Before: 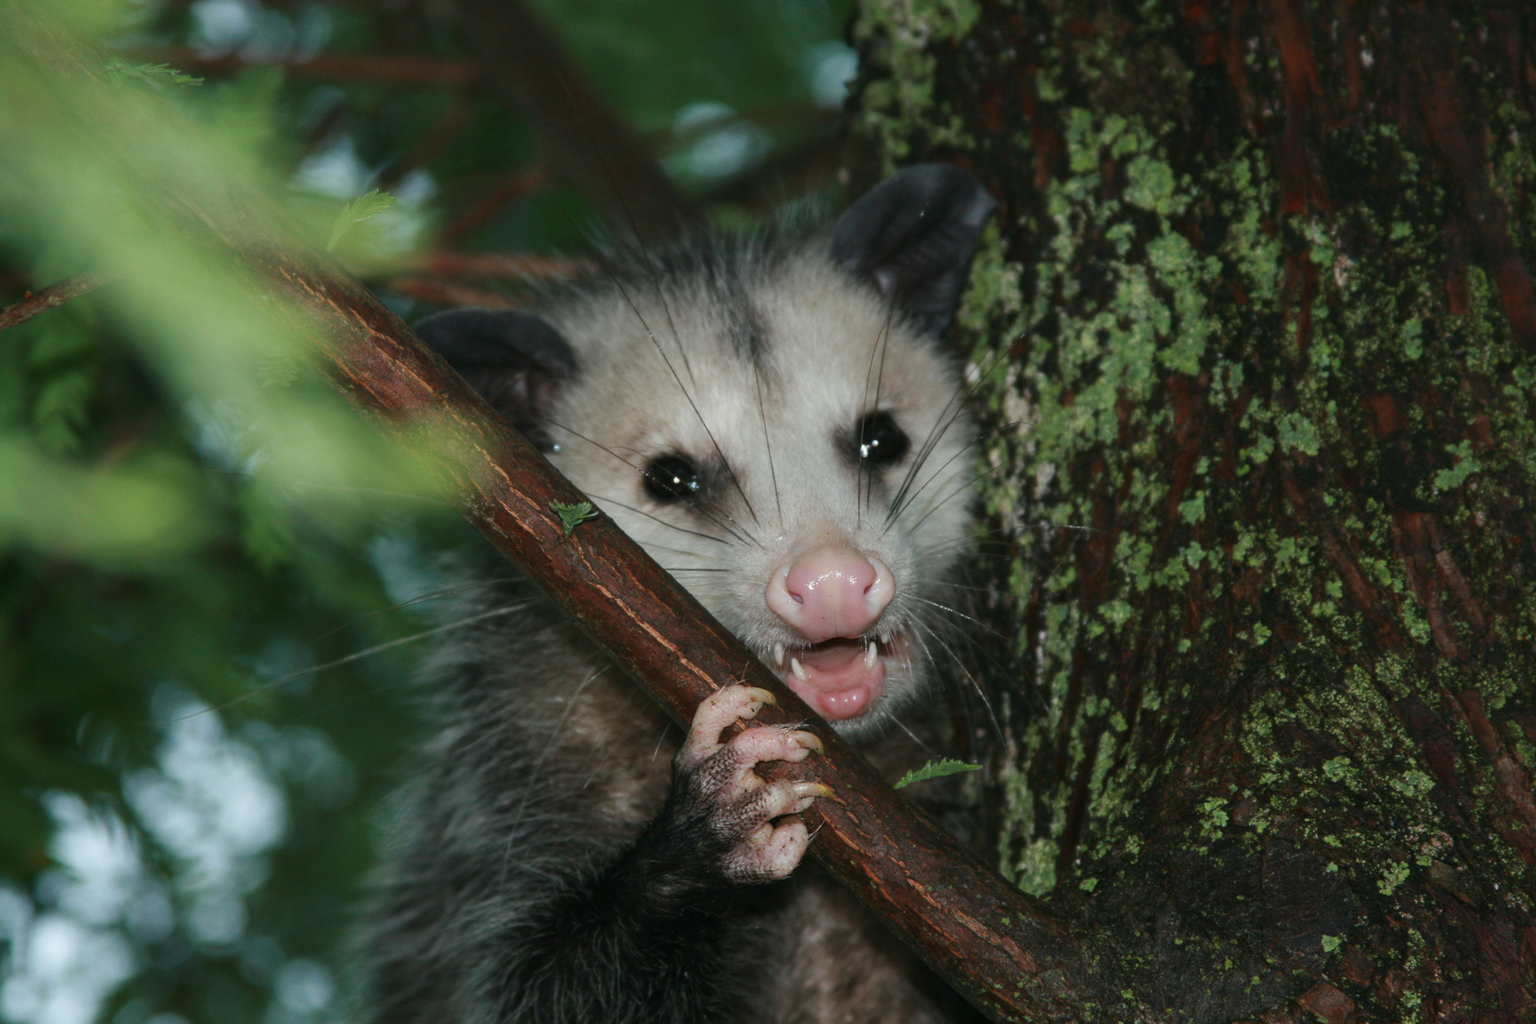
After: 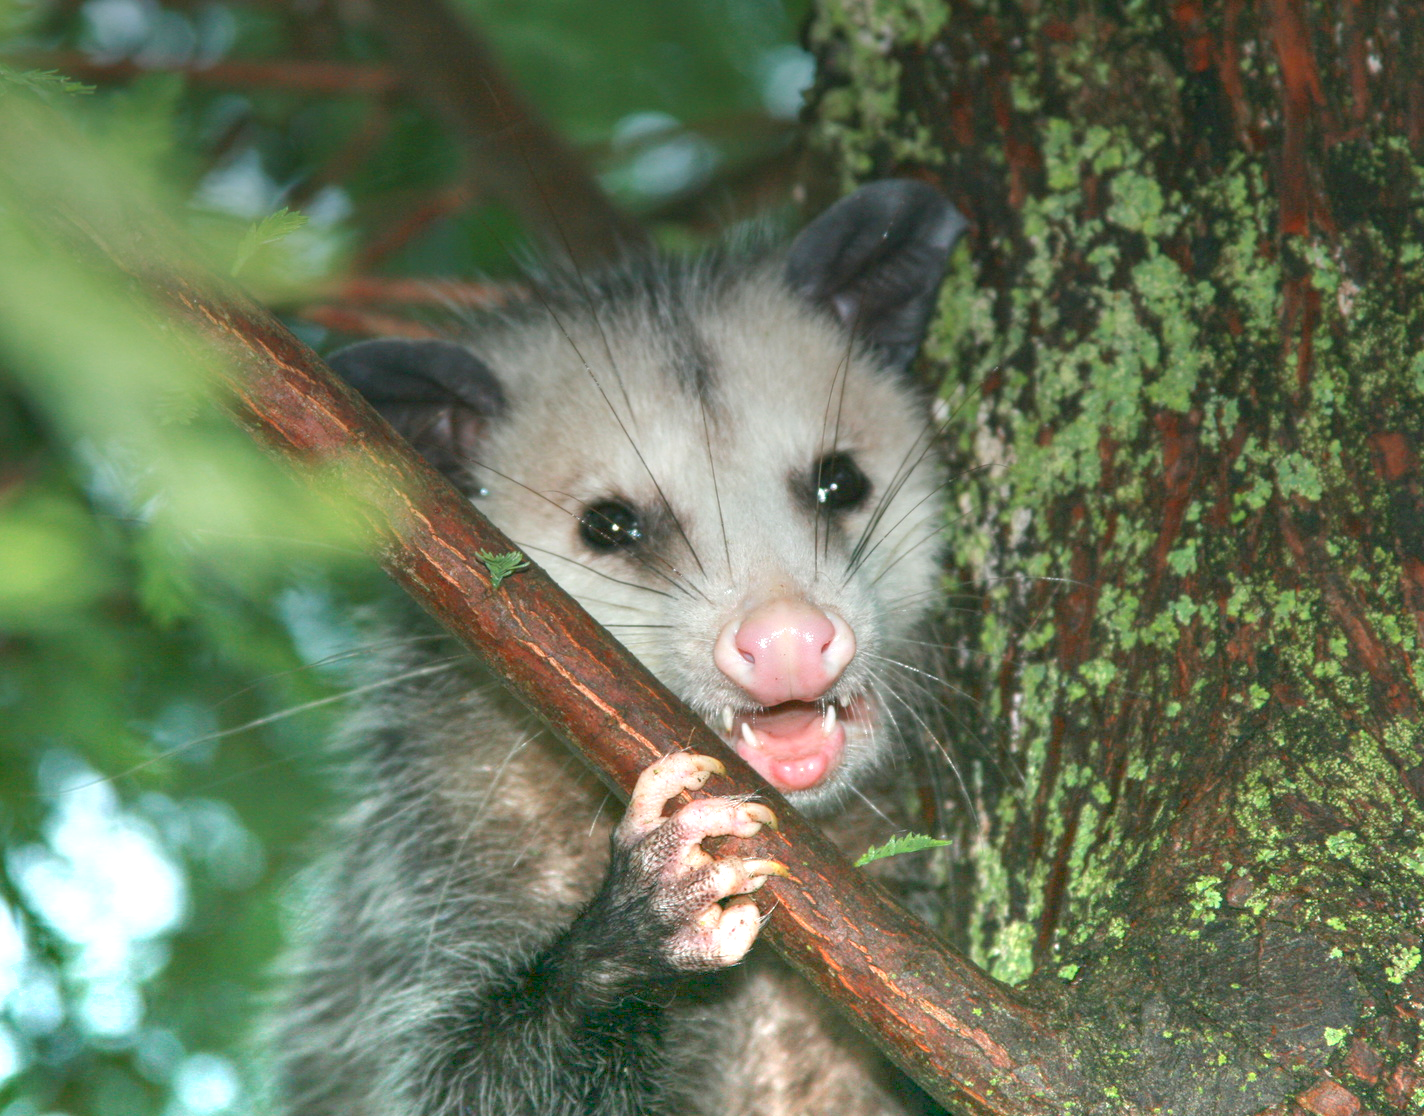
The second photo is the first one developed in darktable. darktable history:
crop: left 7.598%, right 7.873%
shadows and highlights: soften with gaussian
local contrast: highlights 100%, shadows 100%, detail 120%, midtone range 0.2
graduated density: density -3.9 EV
color balance rgb: contrast -30%
exposure: black level correction 0.001, exposure 0.3 EV, compensate highlight preservation false
